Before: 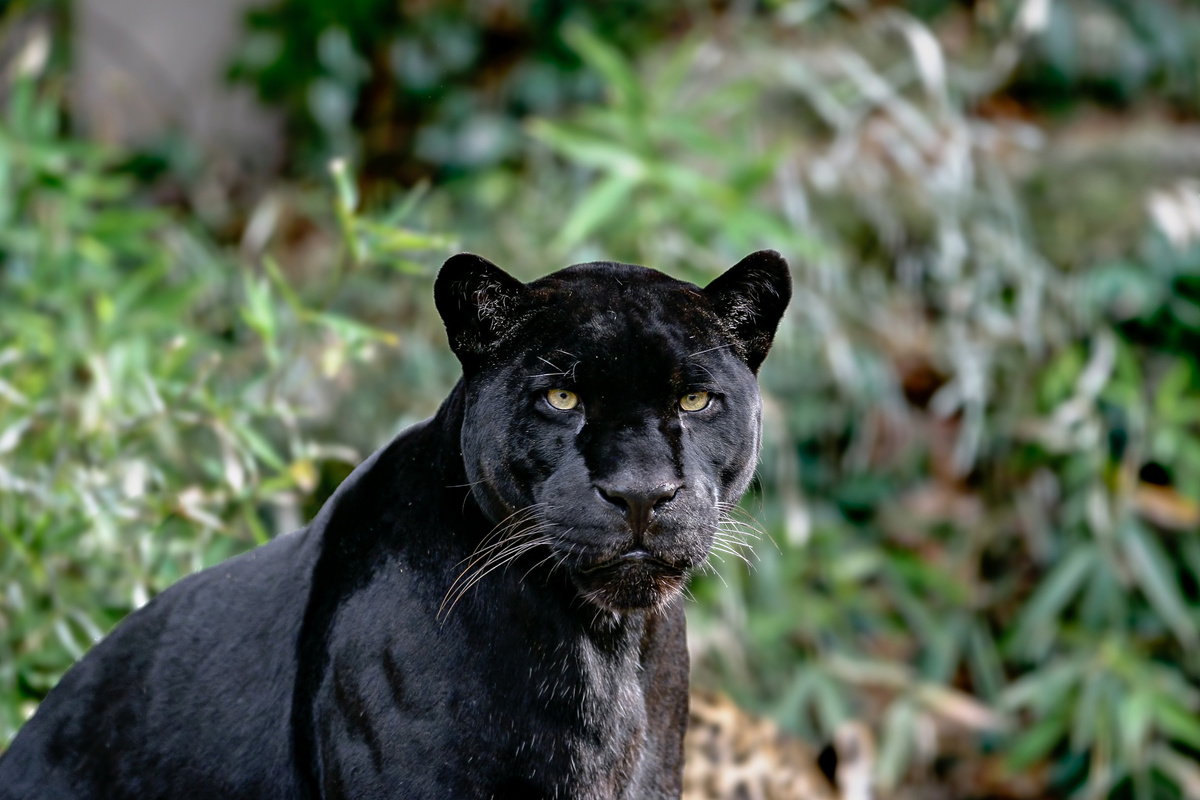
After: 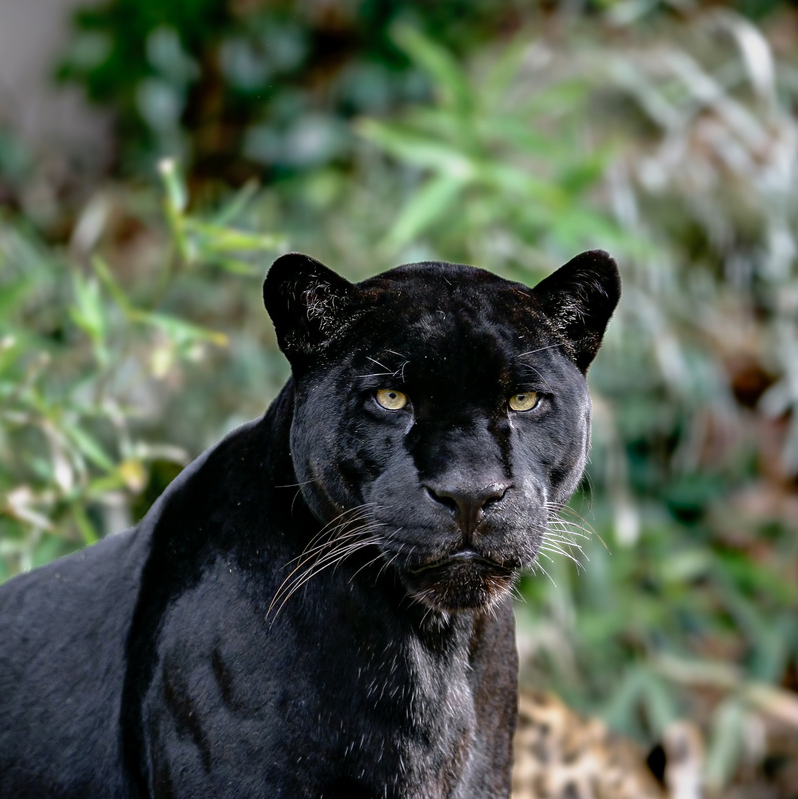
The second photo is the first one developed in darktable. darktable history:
crop and rotate: left 14.291%, right 19.164%
